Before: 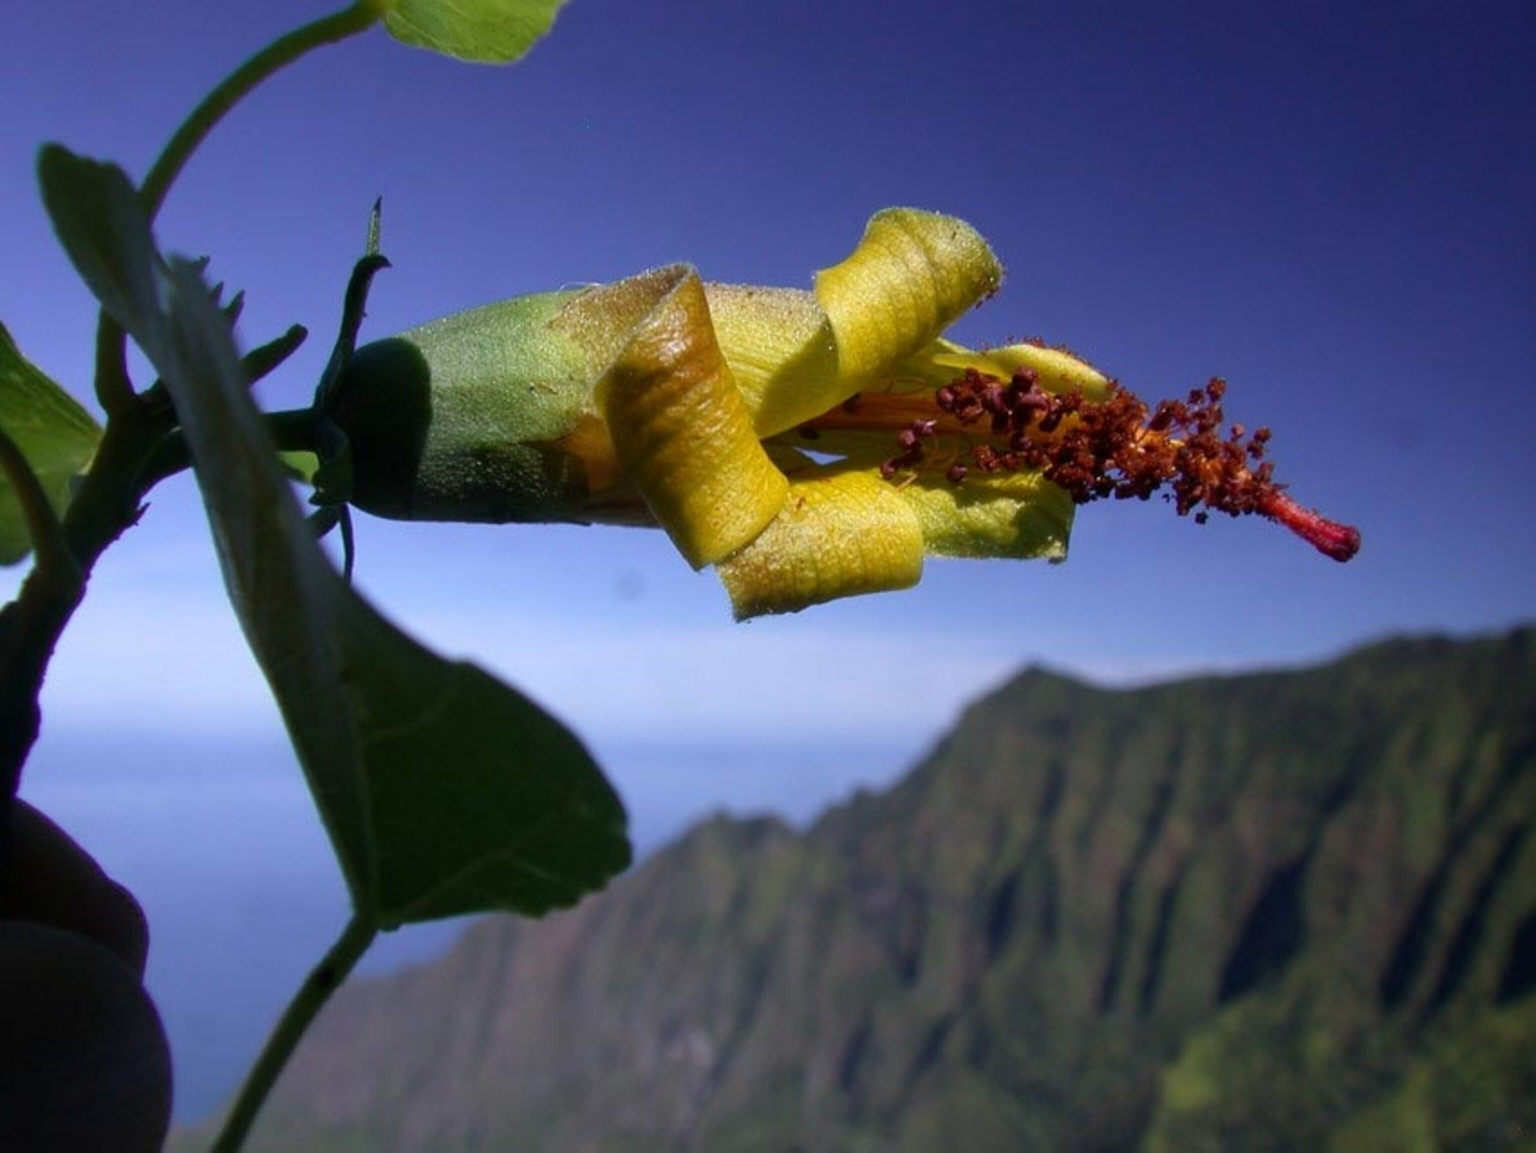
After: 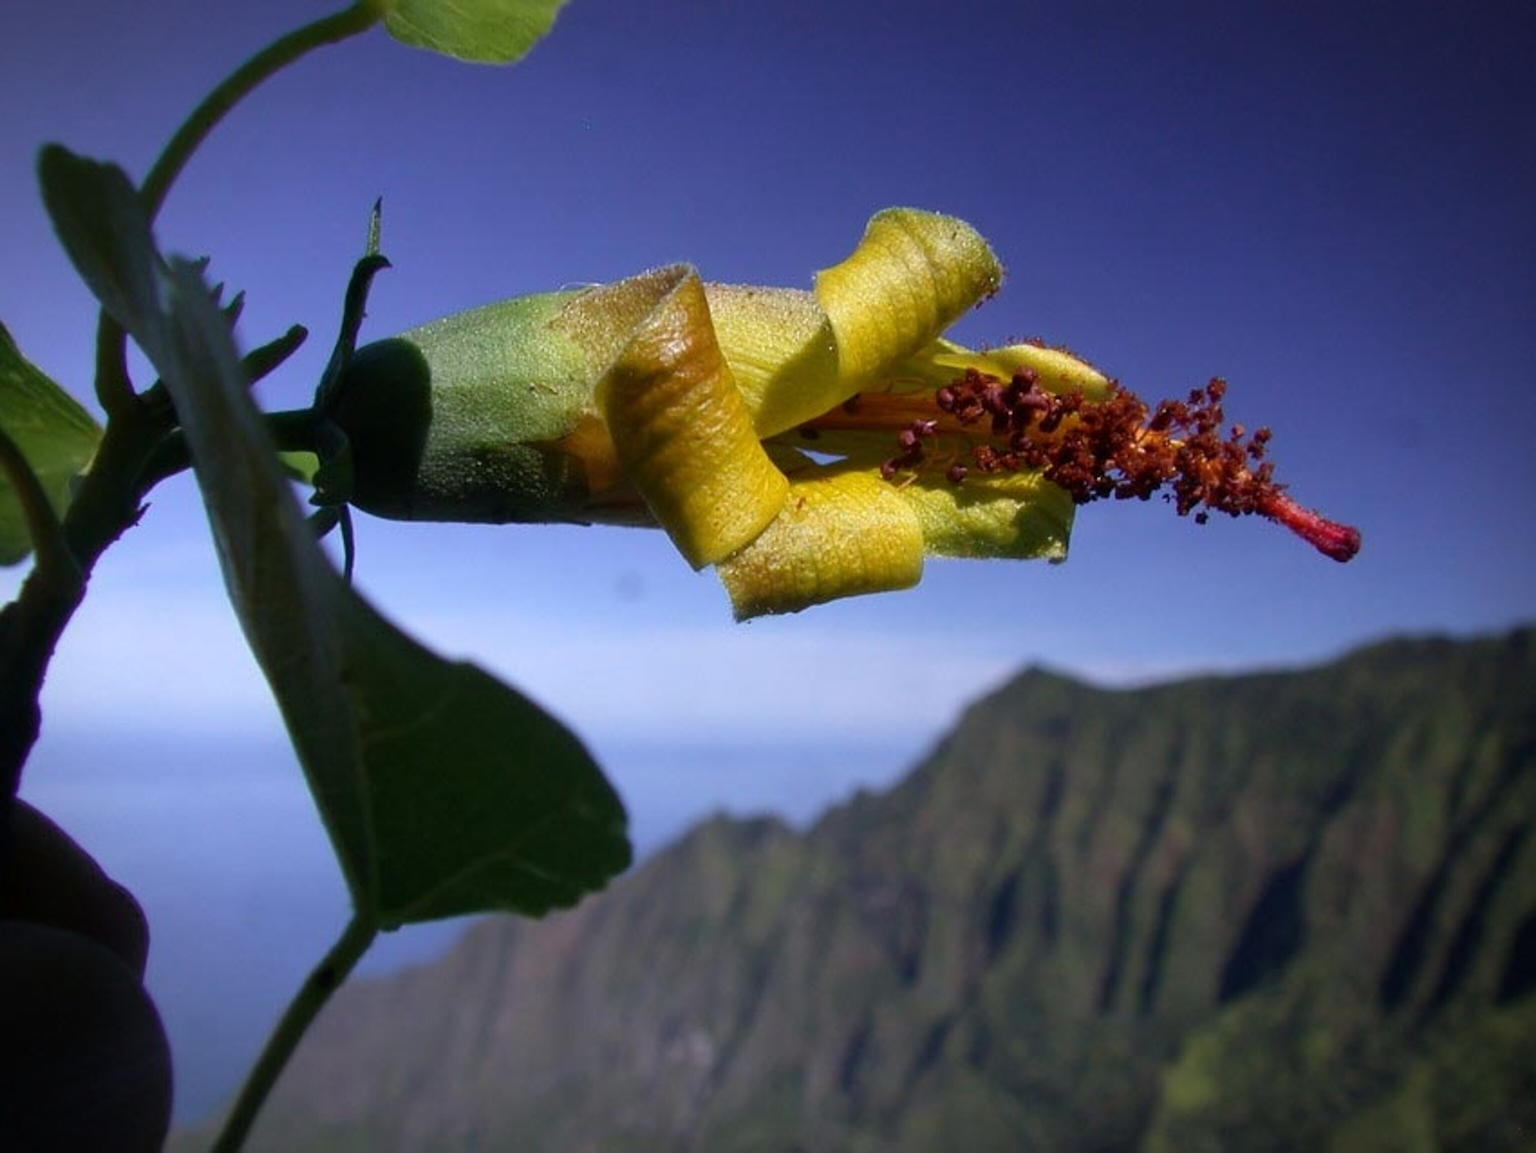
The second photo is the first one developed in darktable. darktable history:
sharpen: on, module defaults
vignetting: fall-off start 87.19%, brightness -0.435, saturation -0.2, automatic ratio true
